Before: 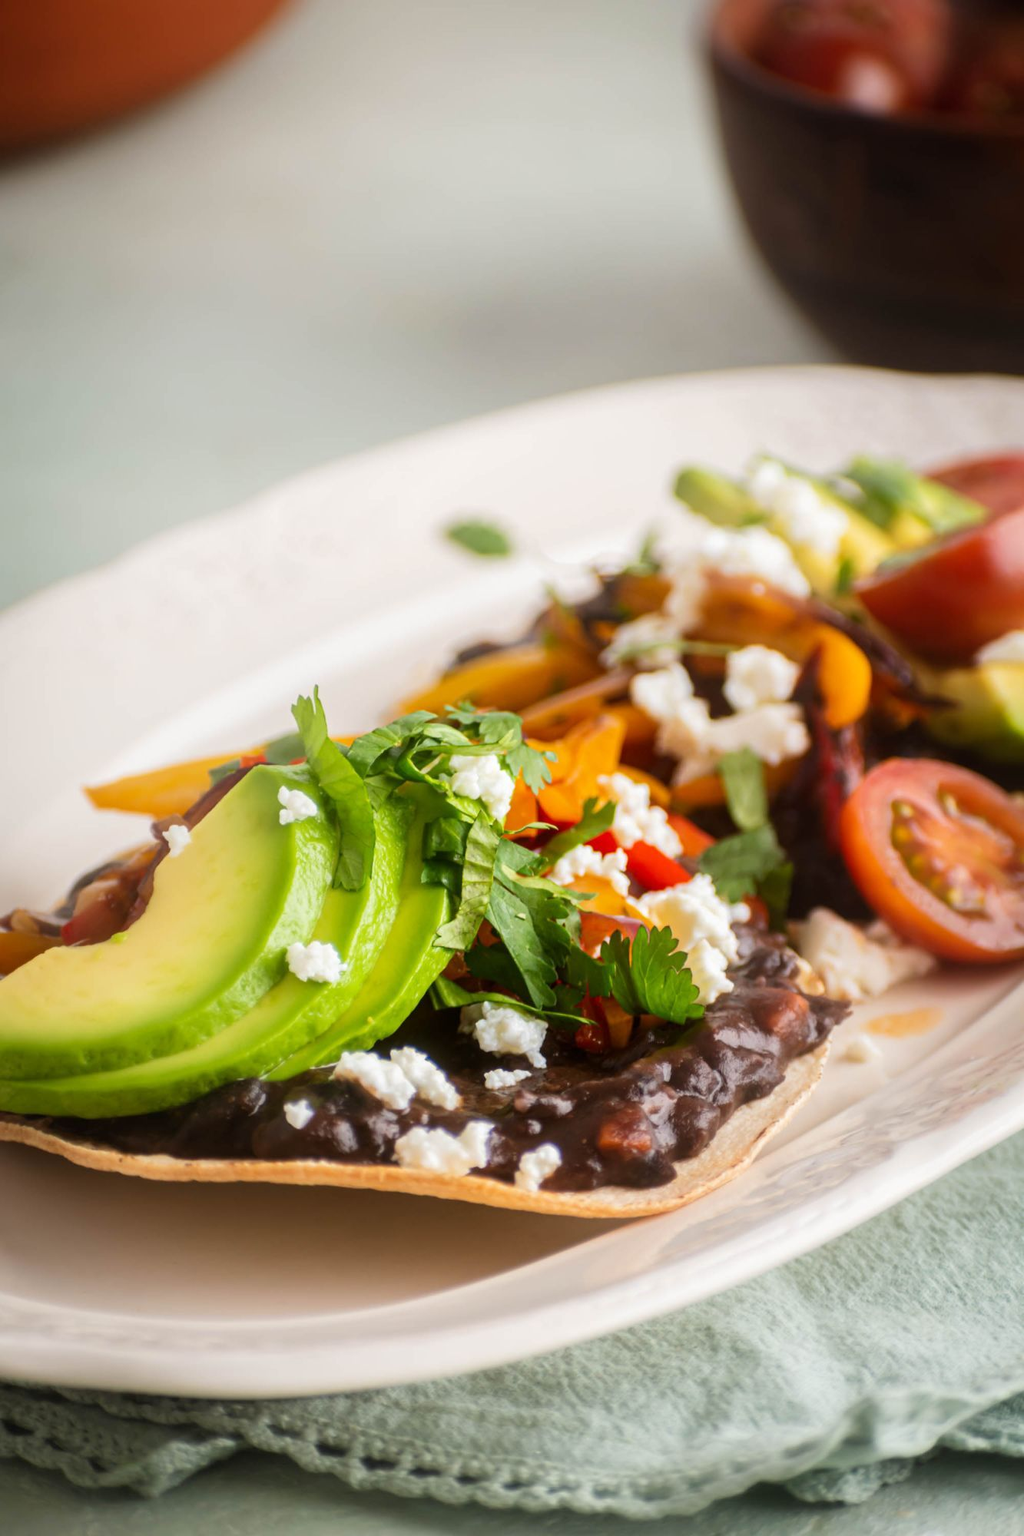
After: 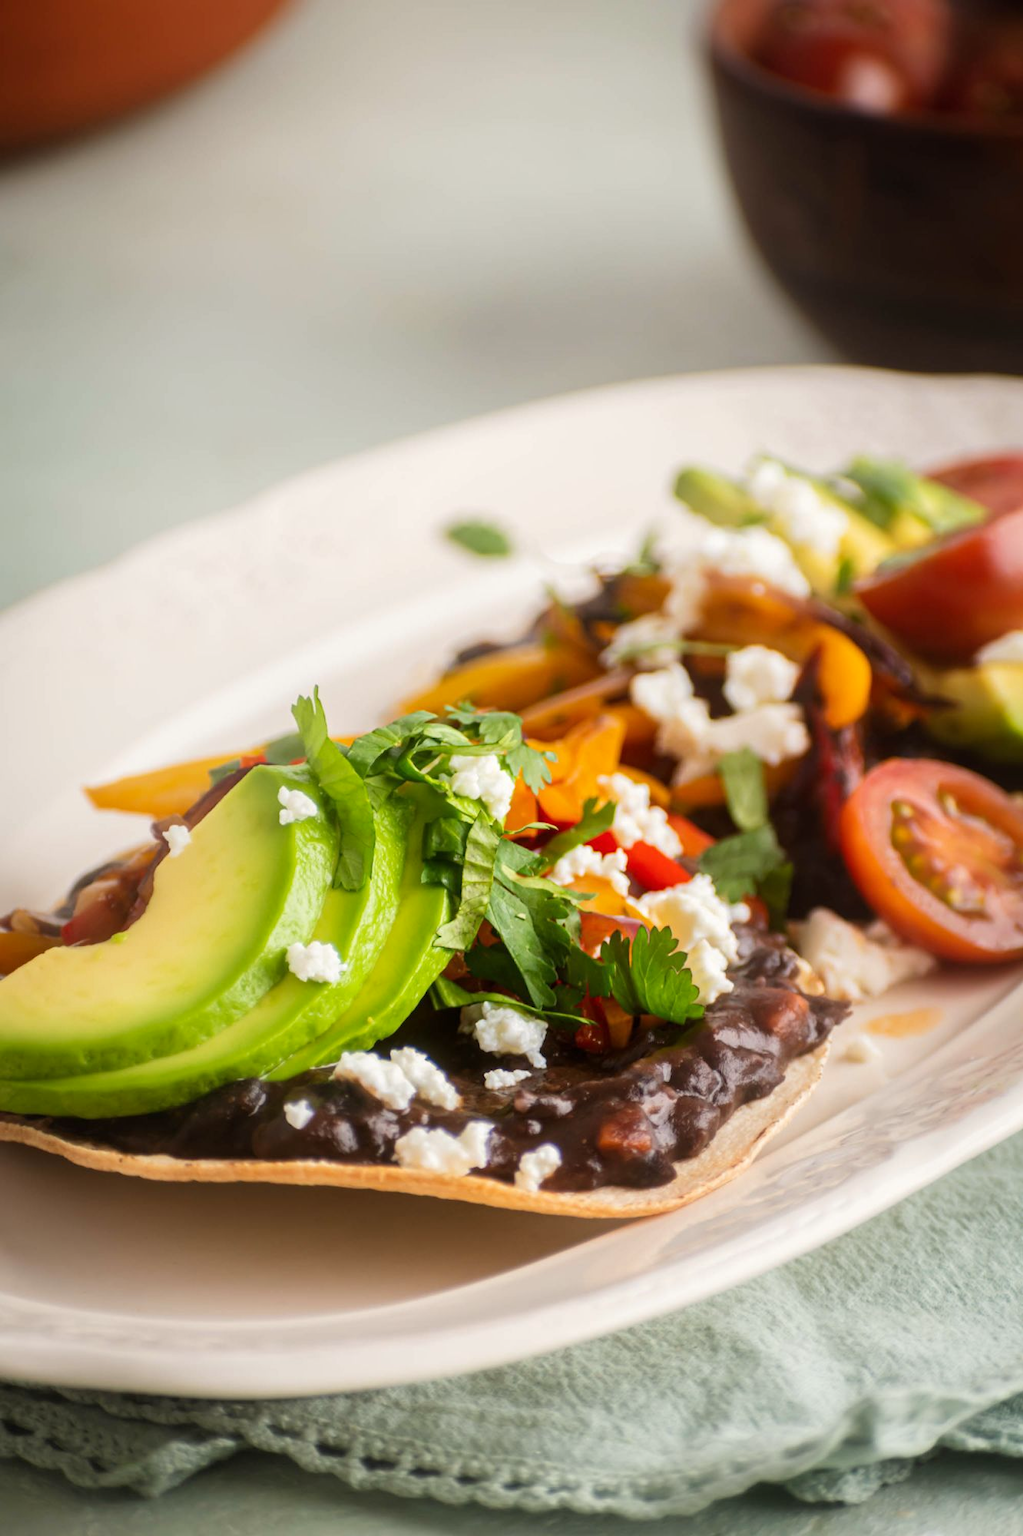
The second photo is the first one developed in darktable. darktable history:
color calibration: x 0.342, y 0.355, temperature 5135.16 K
